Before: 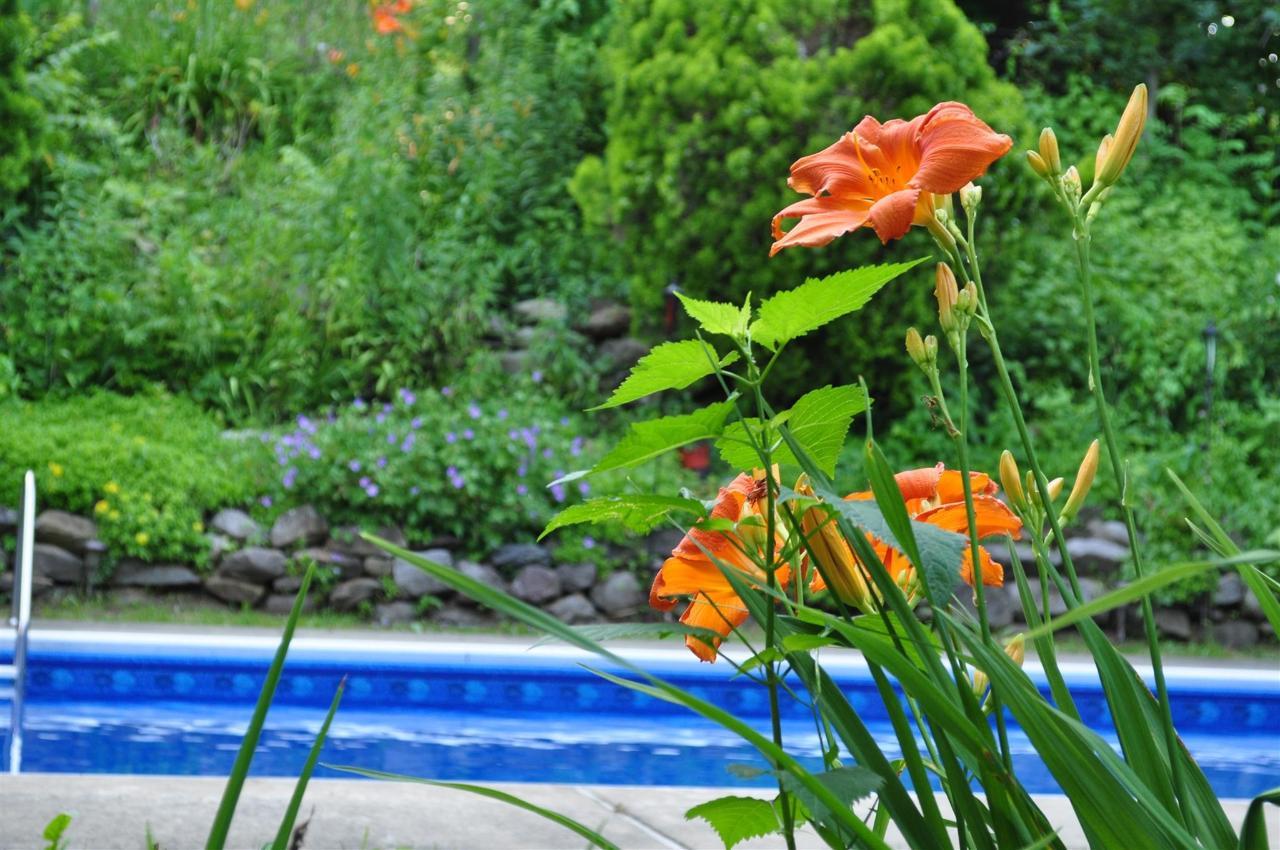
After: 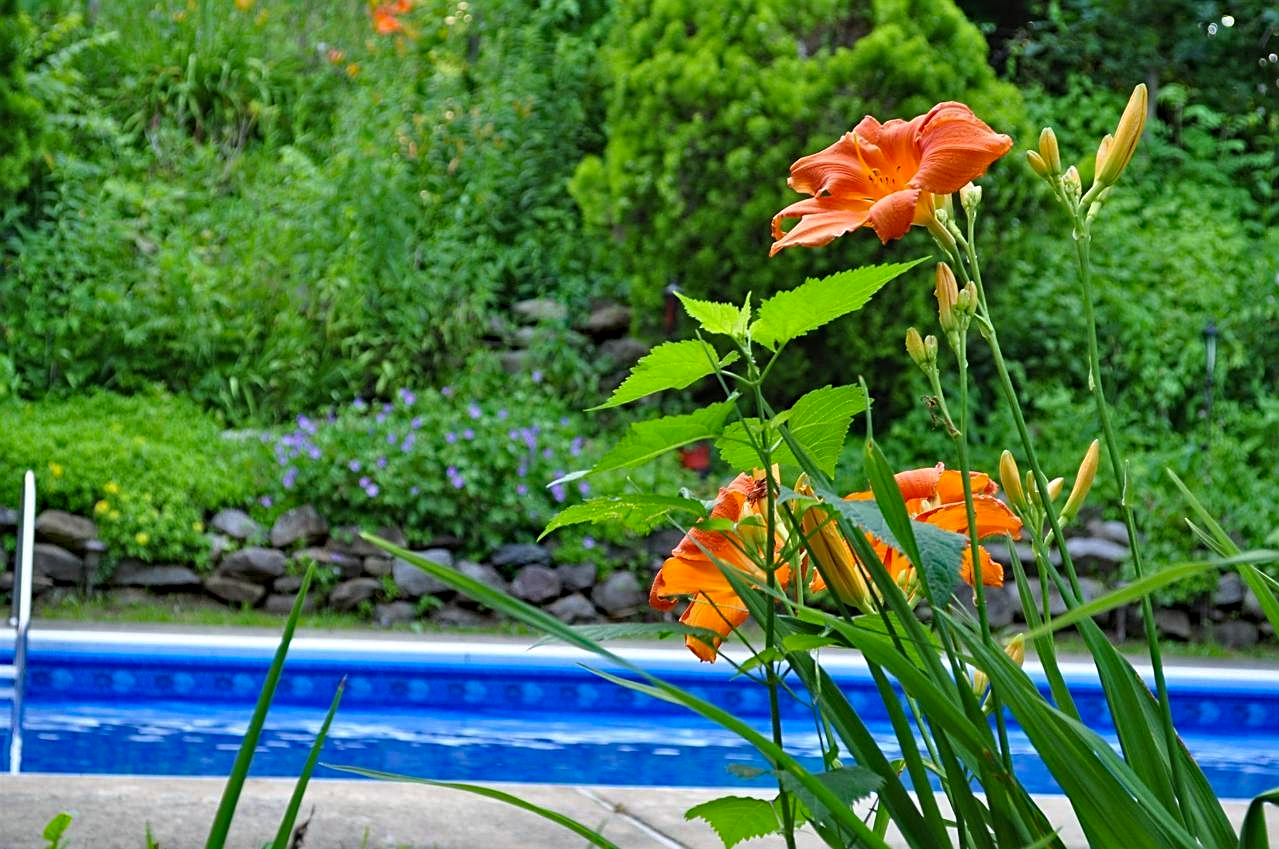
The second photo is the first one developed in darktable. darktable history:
haze removal: strength 0.42, compatibility mode true, adaptive false
color zones: curves: ch1 [(0, 0.513) (0.143, 0.524) (0.286, 0.511) (0.429, 0.506) (0.571, 0.503) (0.714, 0.503) (0.857, 0.508) (1, 0.513)]
sharpen: on, module defaults
